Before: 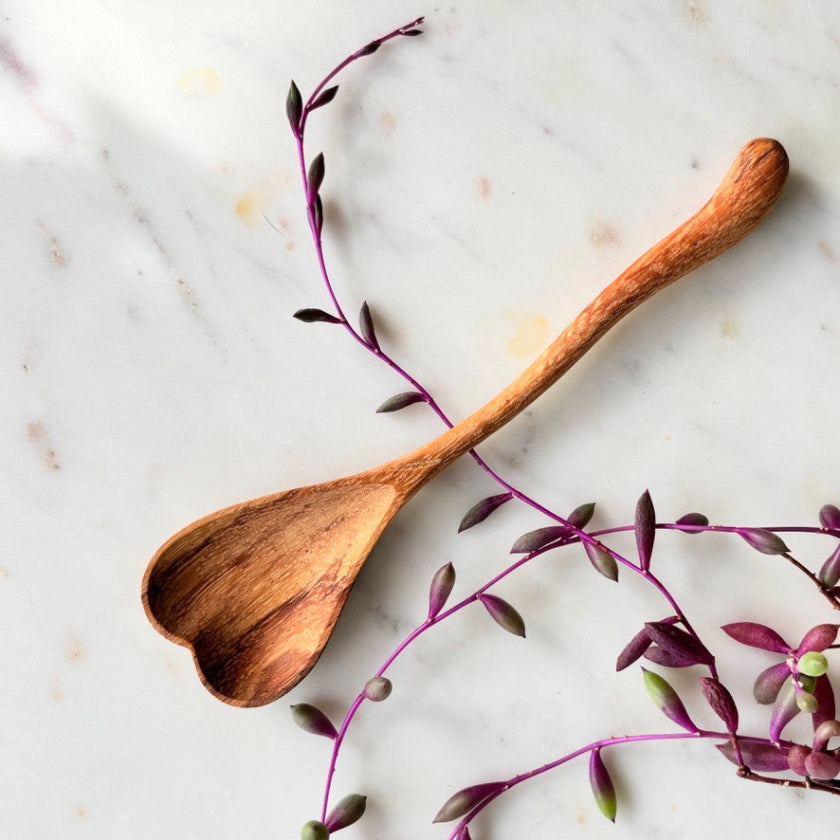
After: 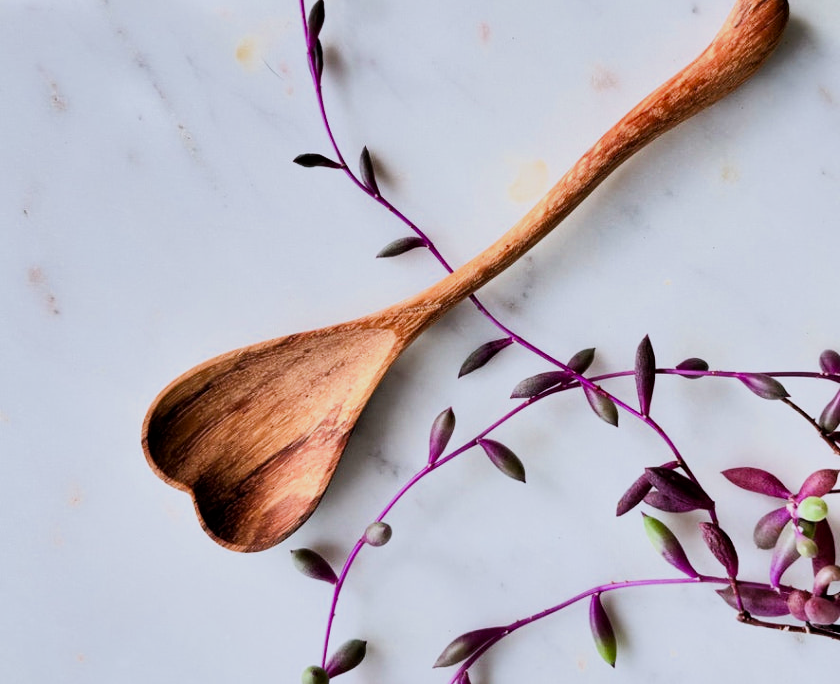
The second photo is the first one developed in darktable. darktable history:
crop and rotate: top 18.507%
exposure: exposure 0.426 EV, compensate highlight preservation false
shadows and highlights: soften with gaussian
color calibration: illuminant as shot in camera, x 0.366, y 0.378, temperature 4425.7 K, saturation algorithm version 1 (2020)
filmic rgb: black relative exposure -7.65 EV, white relative exposure 4.56 EV, hardness 3.61, contrast 1.25
